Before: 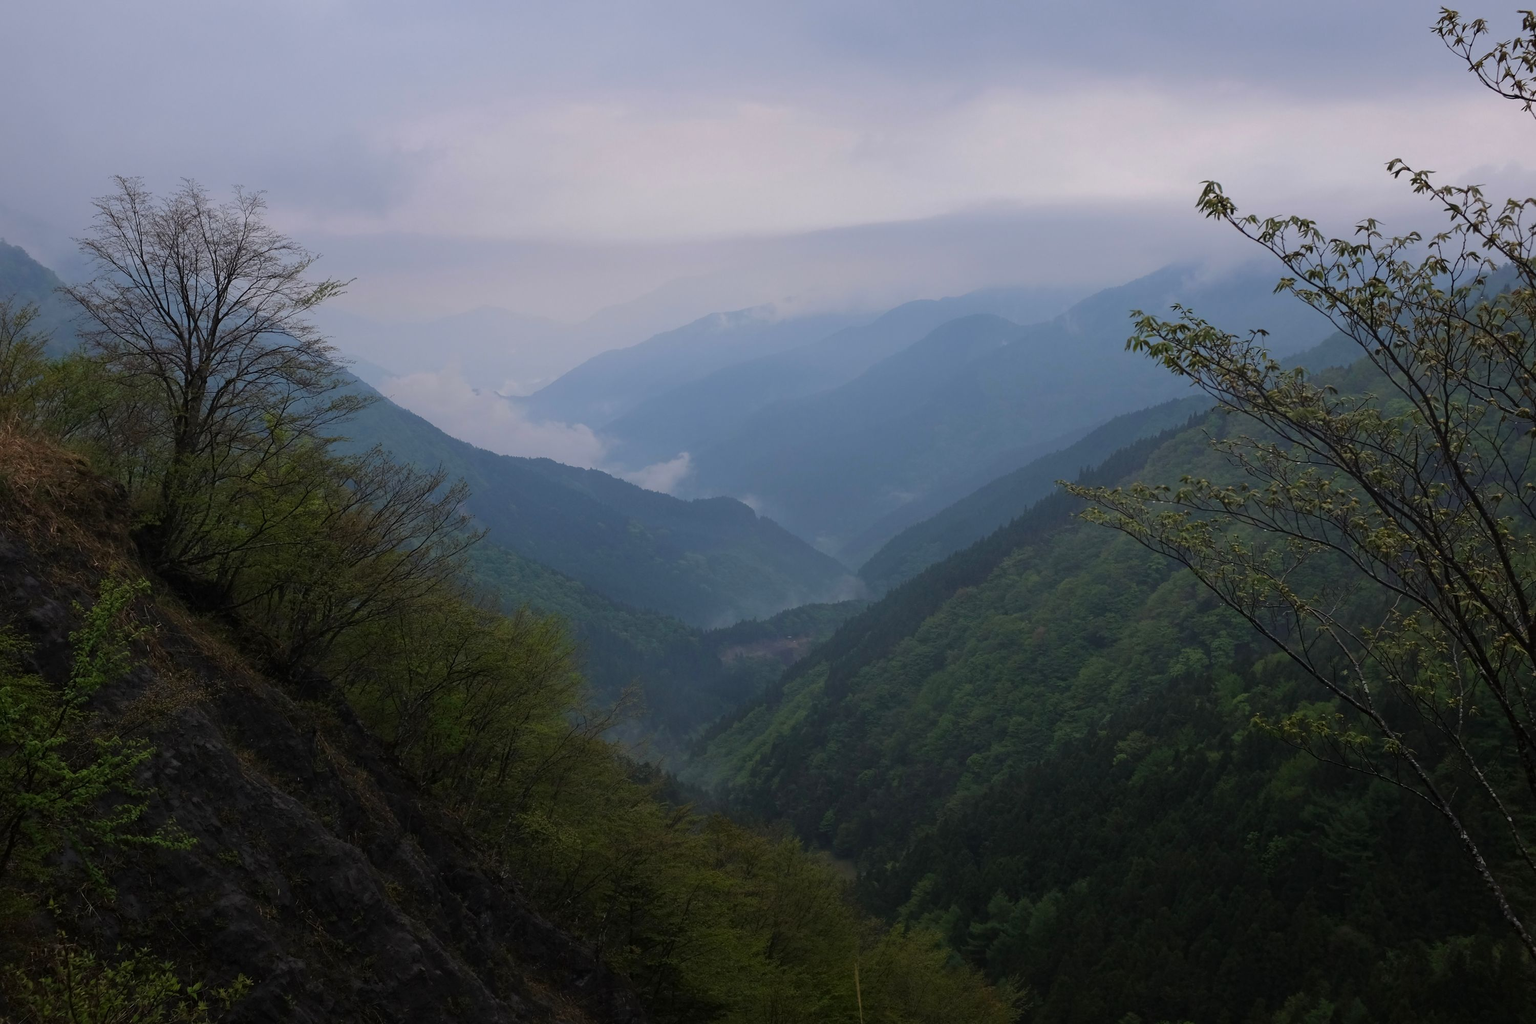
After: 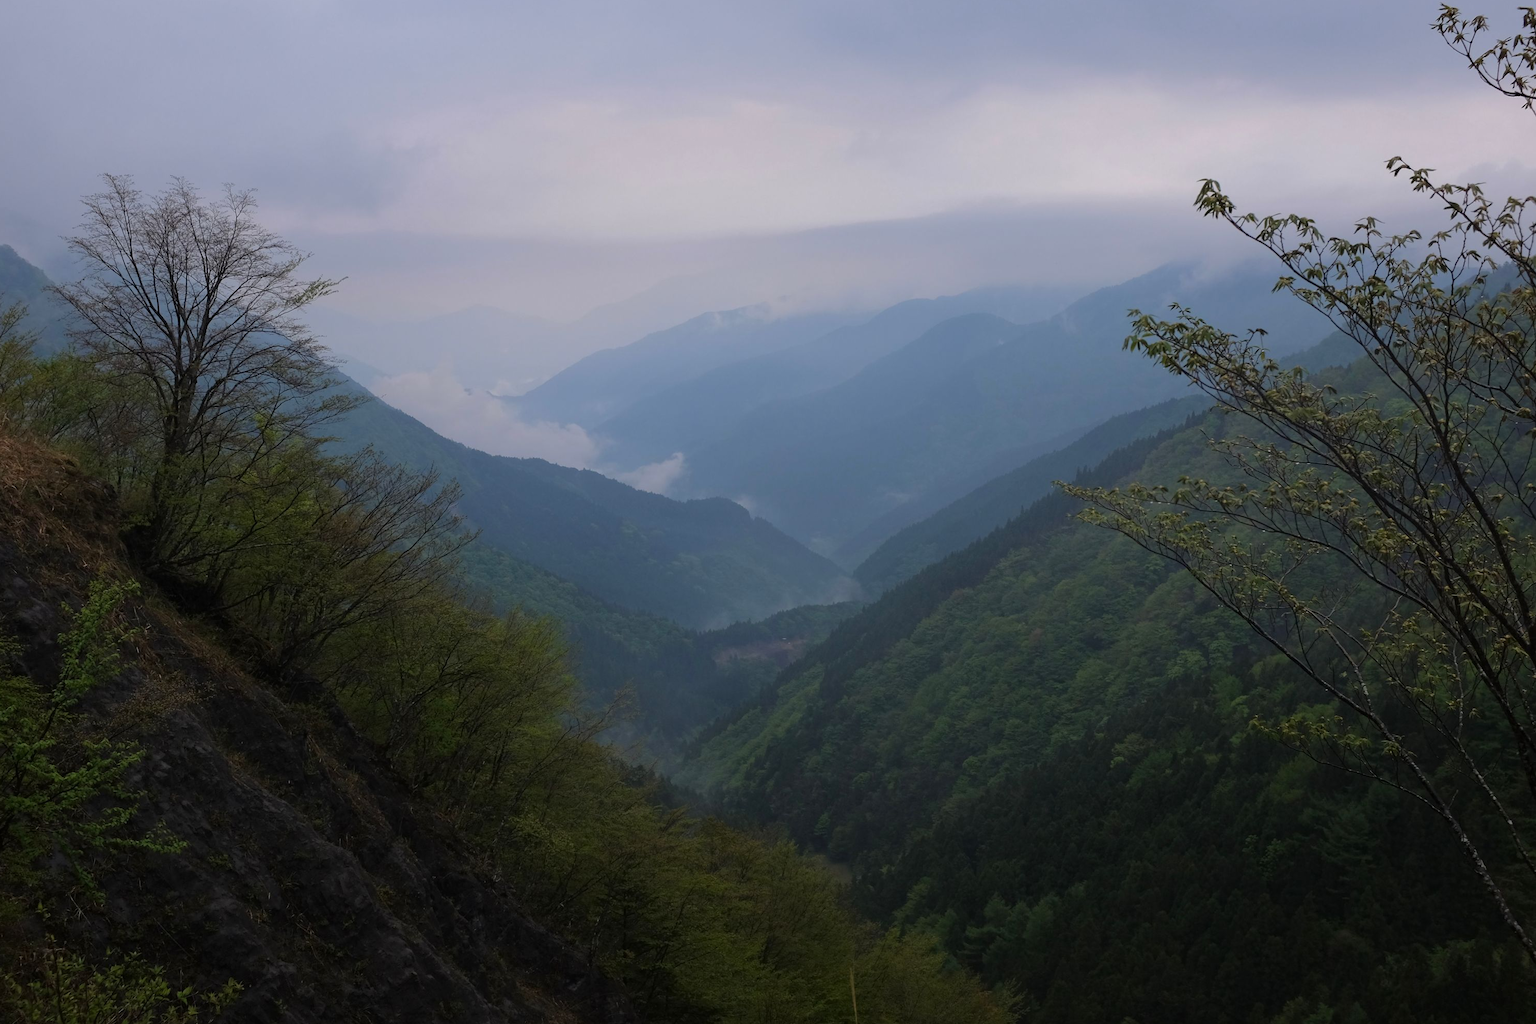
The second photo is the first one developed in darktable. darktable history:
crop and rotate: left 0.8%, top 0.39%, bottom 0.366%
